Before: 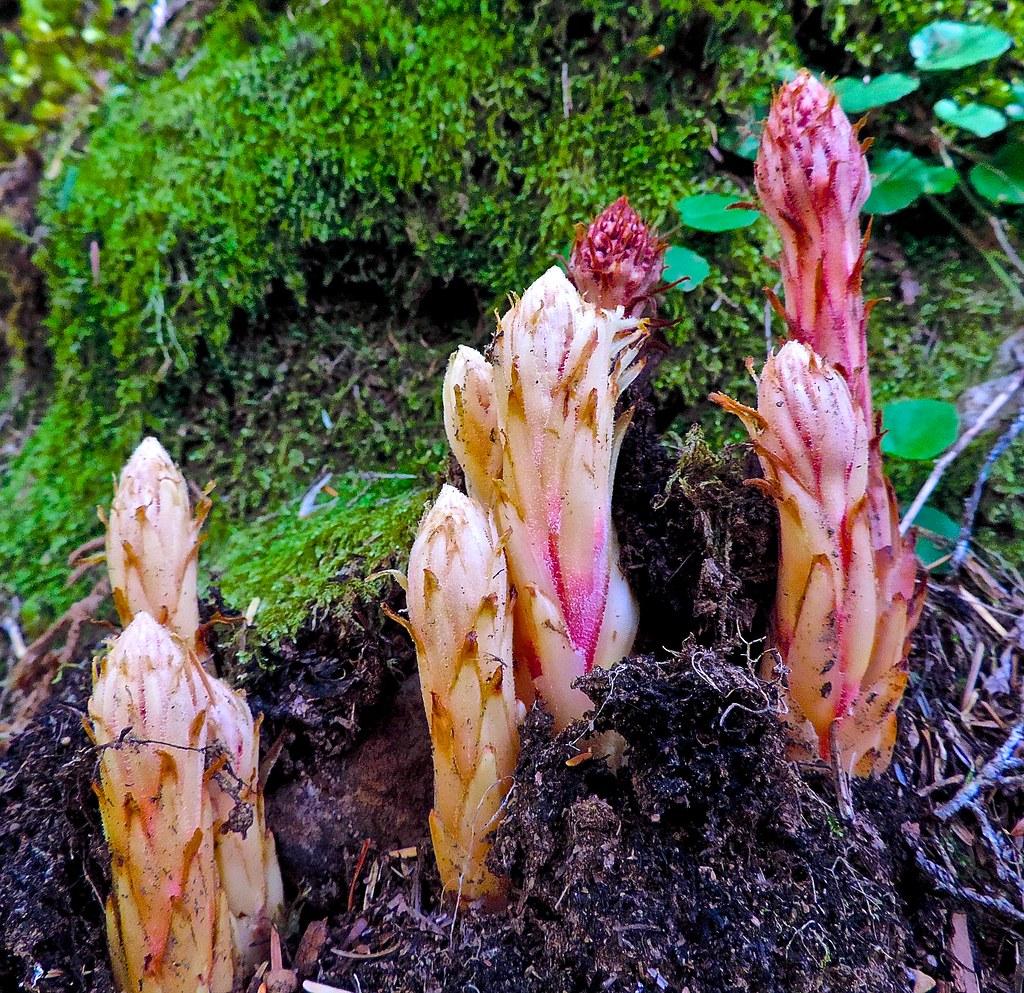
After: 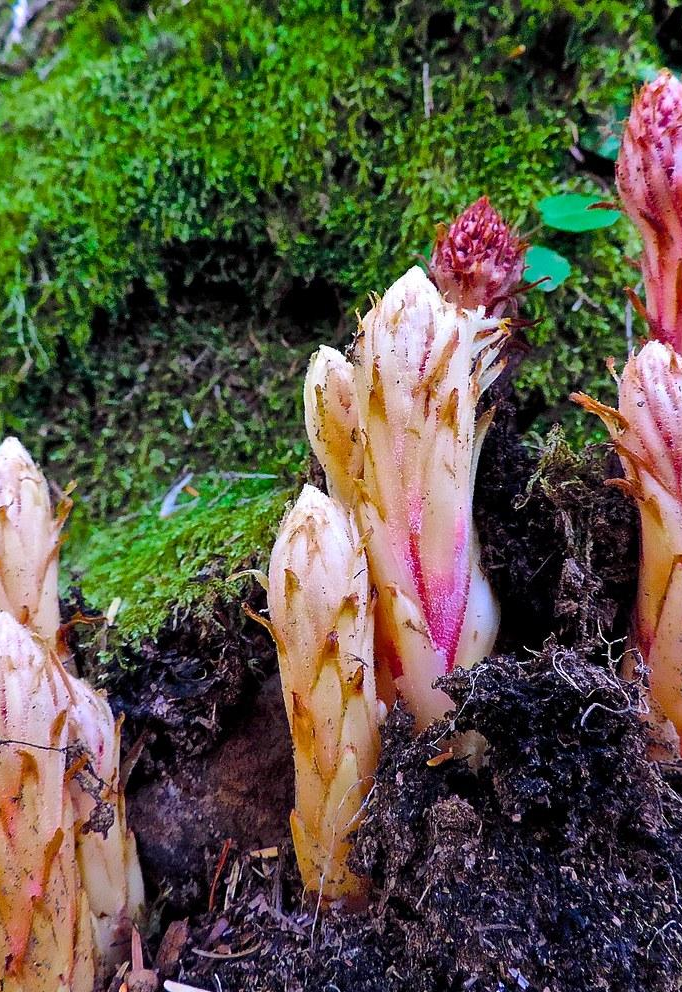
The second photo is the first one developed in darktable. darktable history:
crop and rotate: left 13.616%, right 19.717%
